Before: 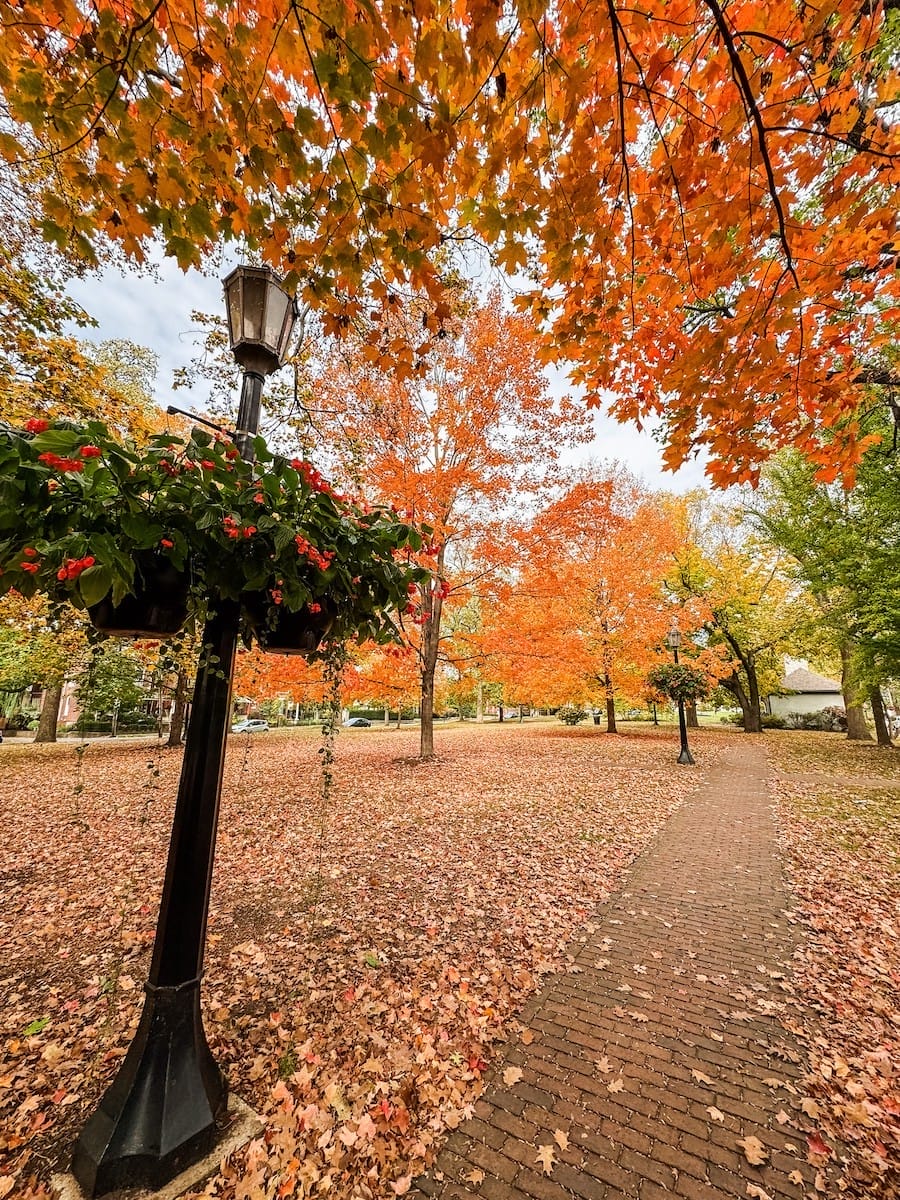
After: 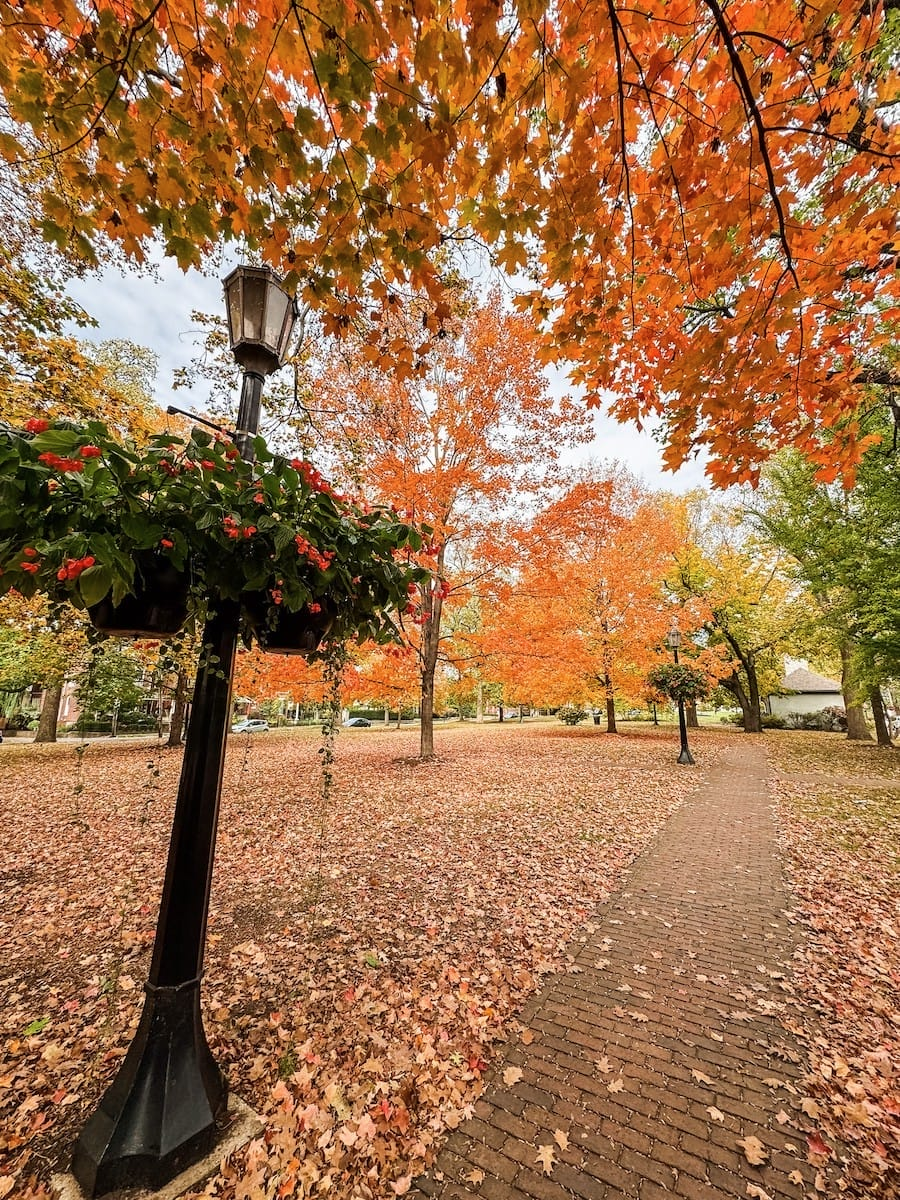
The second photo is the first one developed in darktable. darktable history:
contrast brightness saturation: saturation -0.059
